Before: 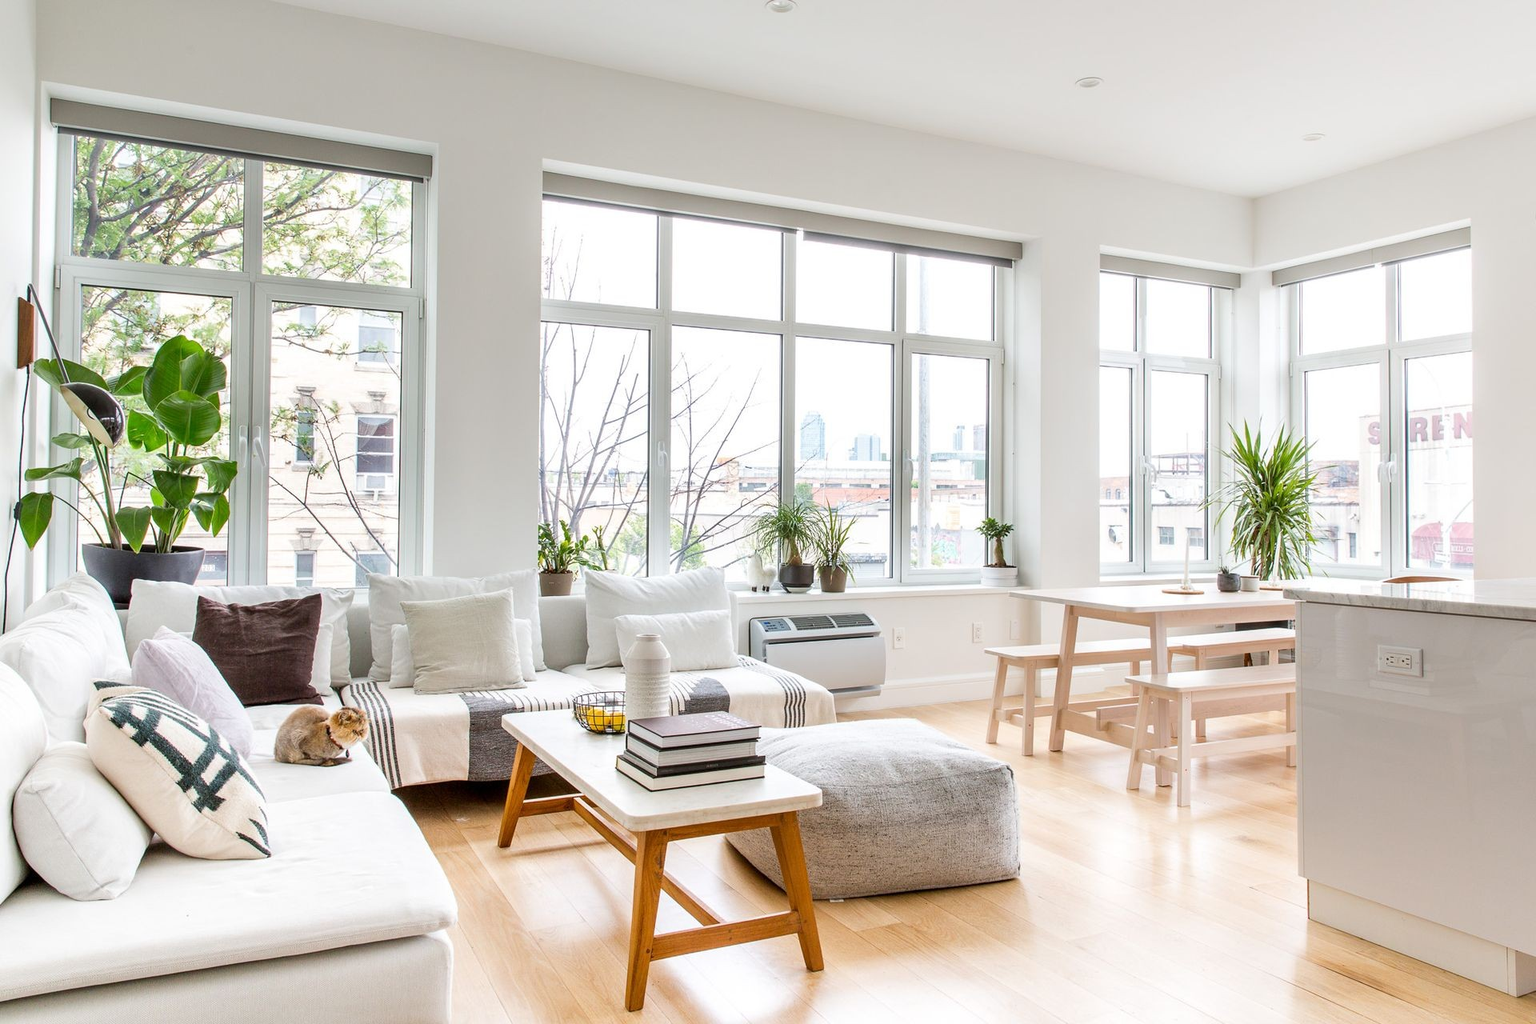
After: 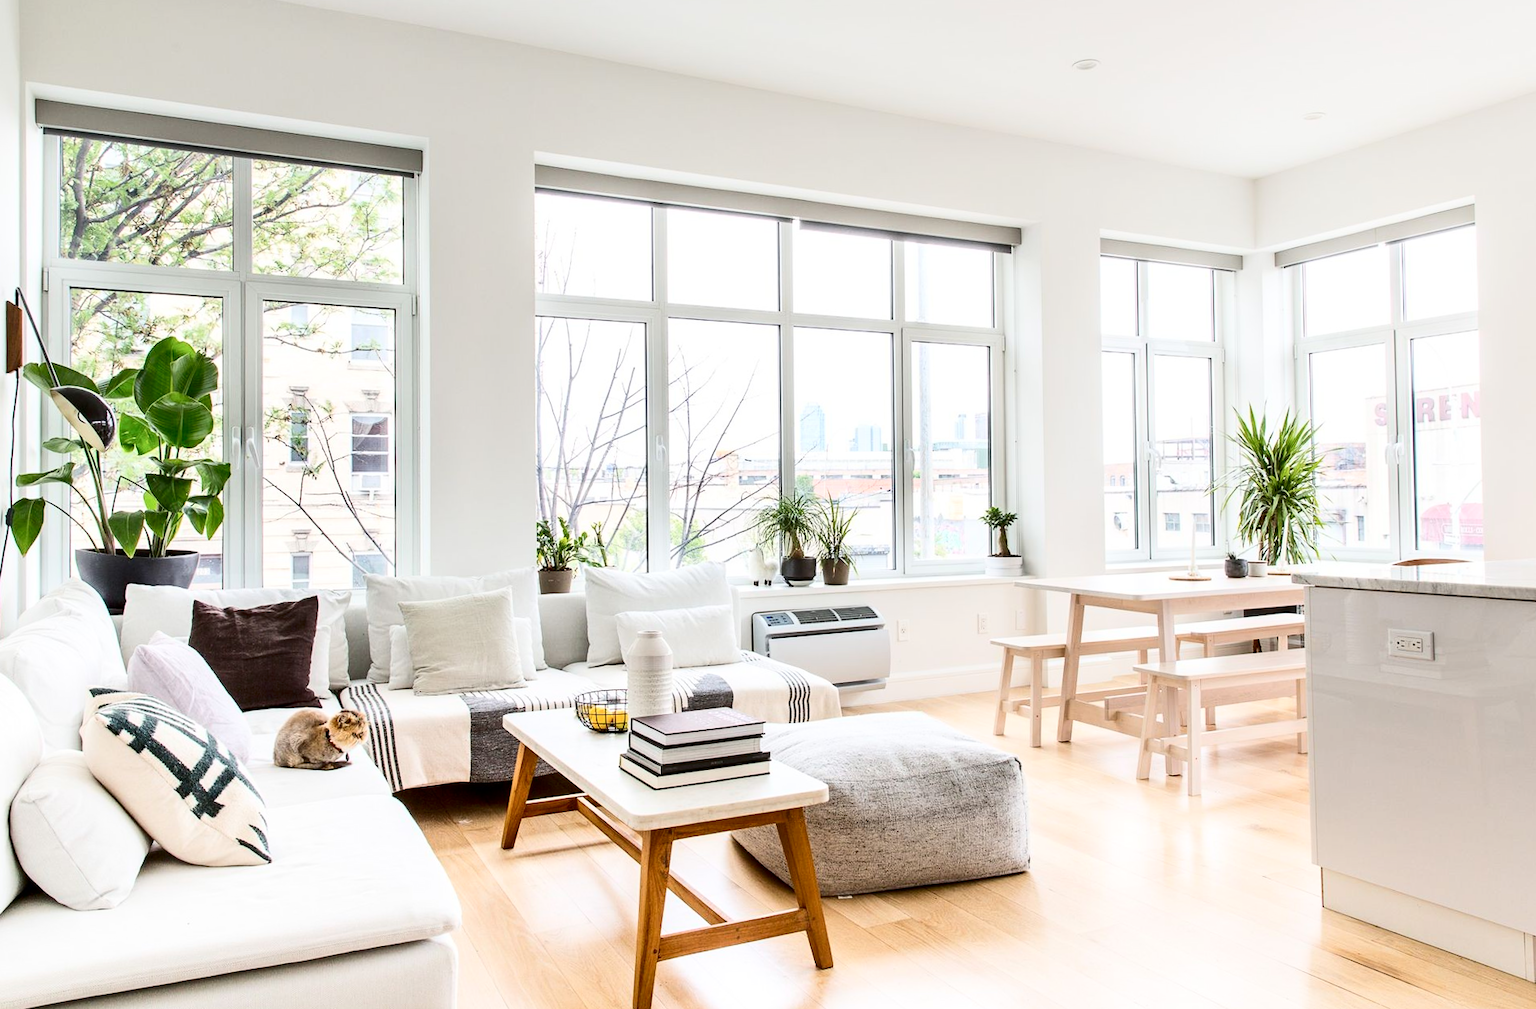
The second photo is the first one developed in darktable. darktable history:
rotate and perspective: rotation -1°, crop left 0.011, crop right 0.989, crop top 0.025, crop bottom 0.975
contrast brightness saturation: contrast 0.28
